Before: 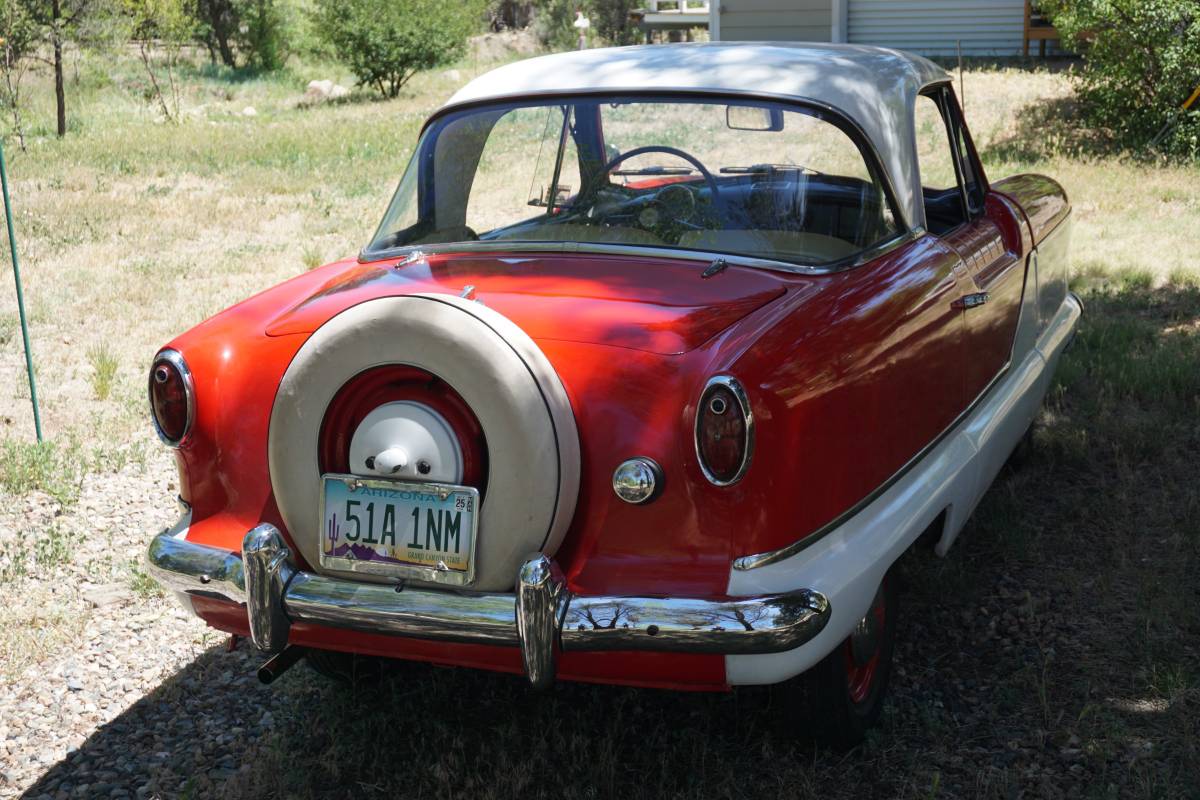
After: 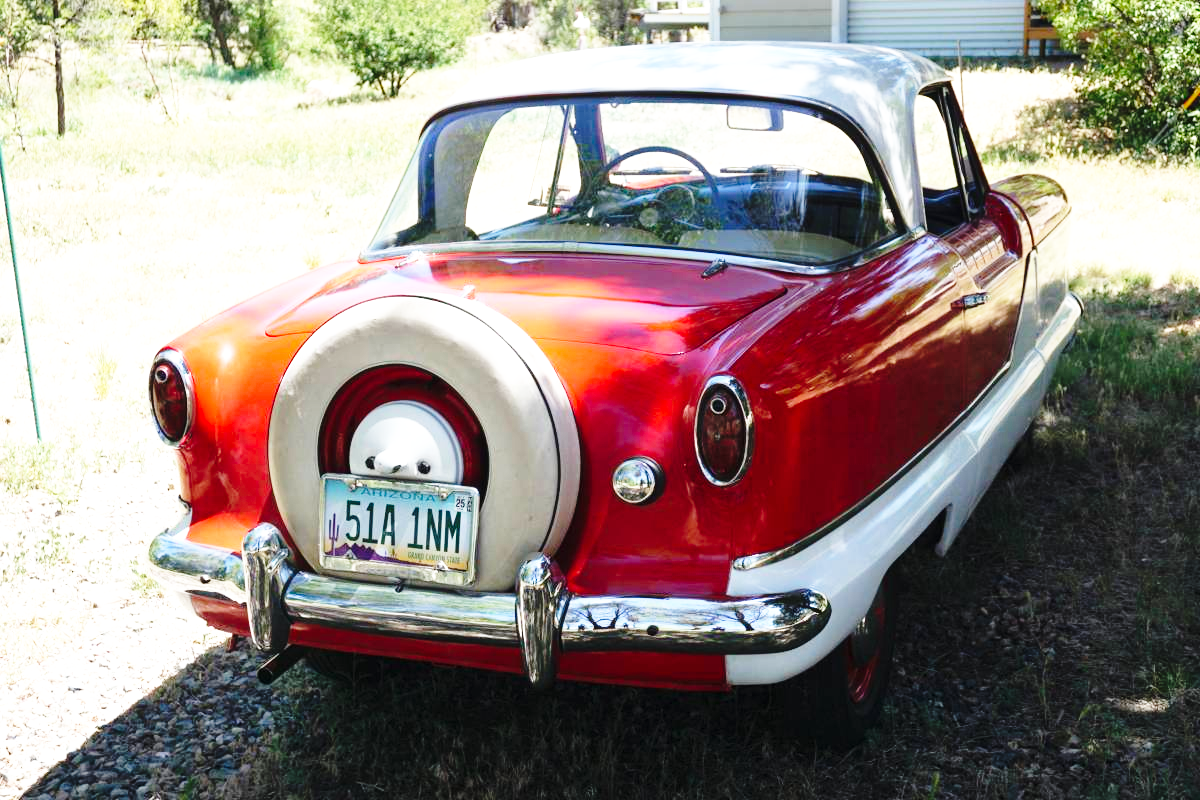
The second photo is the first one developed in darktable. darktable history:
exposure: exposure 0.602 EV, compensate highlight preservation false
base curve: curves: ch0 [(0, 0) (0.028, 0.03) (0.105, 0.232) (0.387, 0.748) (0.754, 0.968) (1, 1)], preserve colors none
